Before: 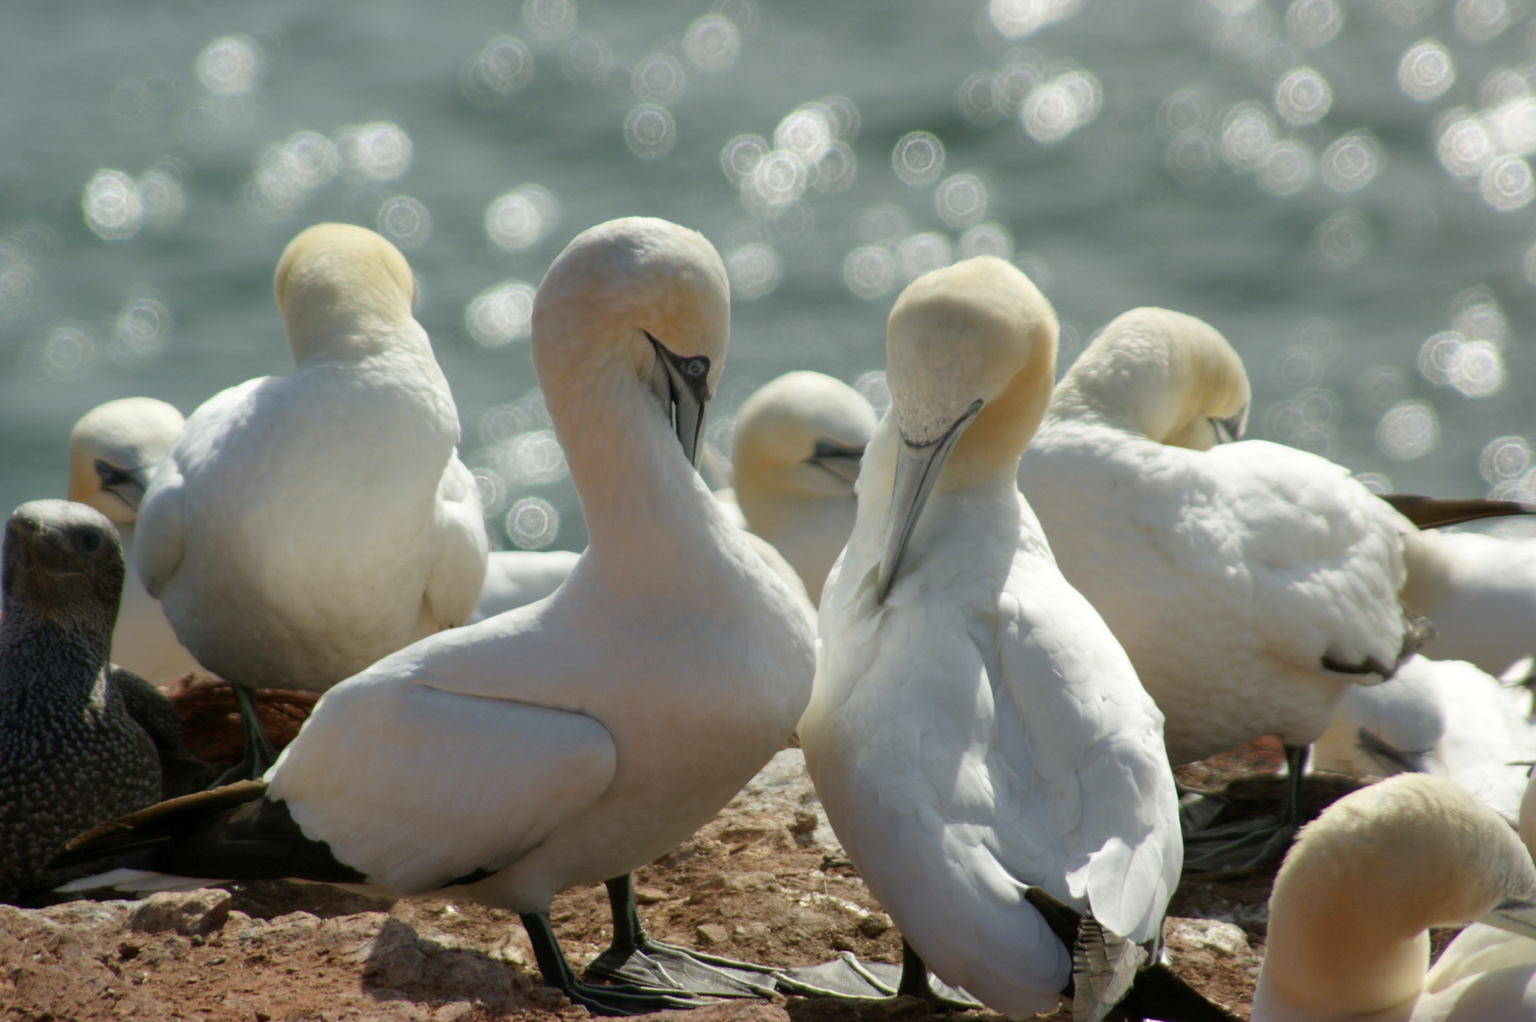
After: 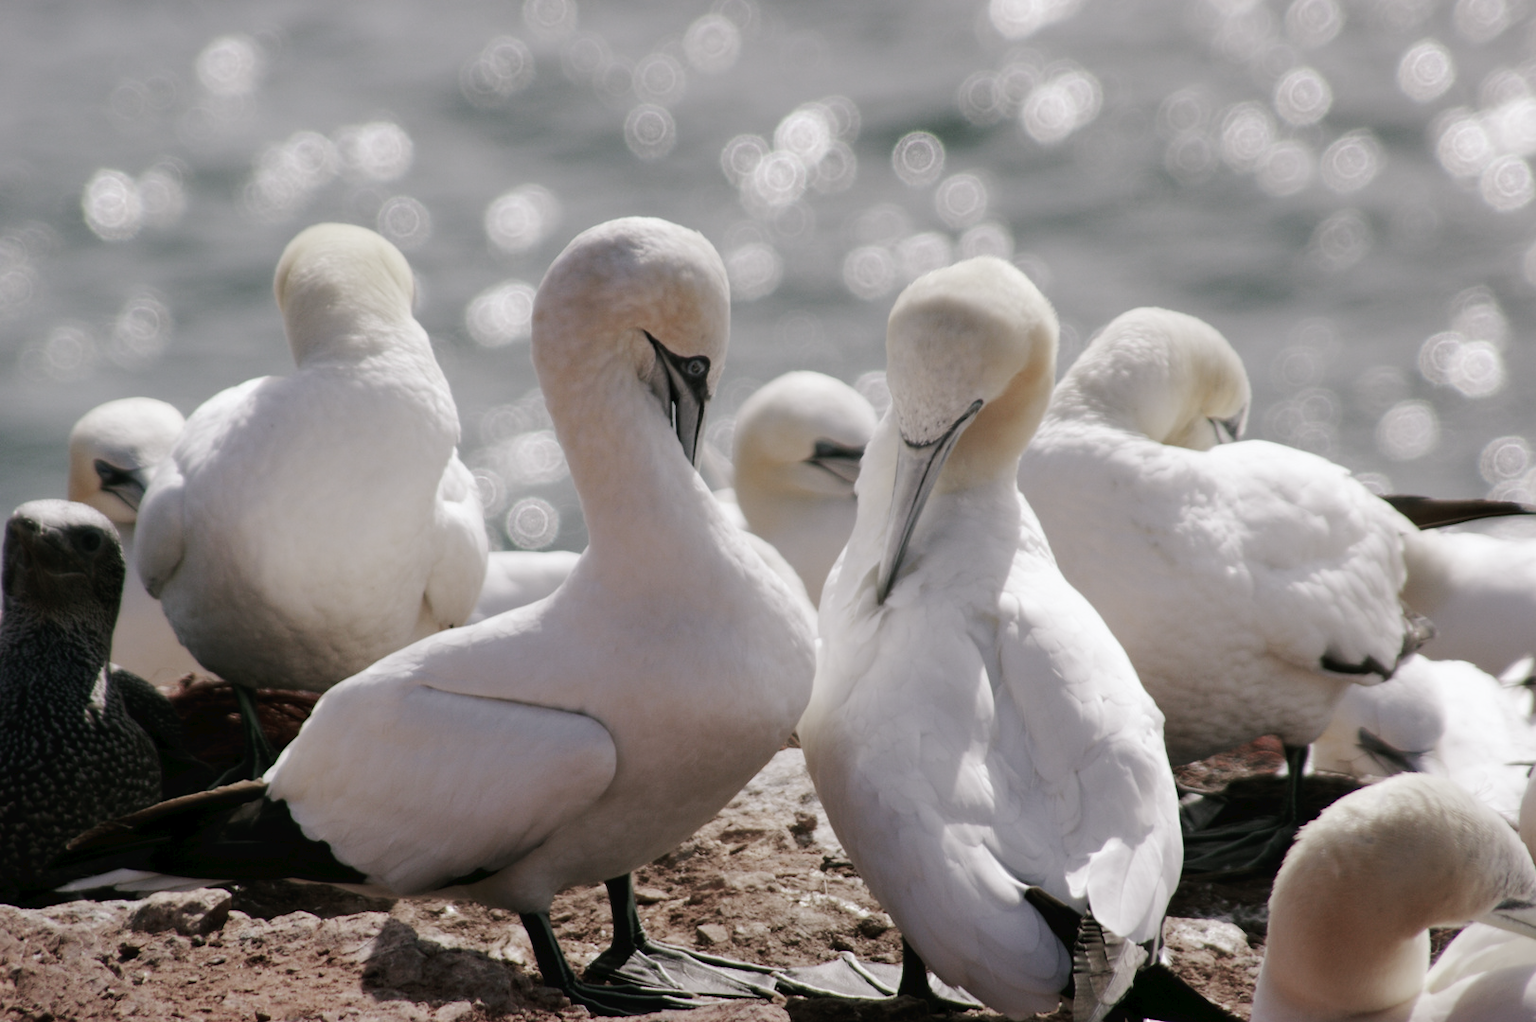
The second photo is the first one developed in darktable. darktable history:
tone curve: curves: ch0 [(0, 0) (0.003, 0.019) (0.011, 0.02) (0.025, 0.019) (0.044, 0.027) (0.069, 0.038) (0.1, 0.056) (0.136, 0.089) (0.177, 0.137) (0.224, 0.187) (0.277, 0.259) (0.335, 0.343) (0.399, 0.437) (0.468, 0.532) (0.543, 0.613) (0.623, 0.685) (0.709, 0.752) (0.801, 0.822) (0.898, 0.9) (1, 1)], preserve colors none
color look up table: target L [91.08, 91.88, 89.4, 82.05, 66.04, 66.33, 65.61, 58.8, 41.2, 35.64, 33.07, 2.278, 200.32, 81.92, 83.44, 76.4, 70.62, 62.81, 55.56, 55.38, 46.23, 46.81, 40.01, 32.8, 31.9, 23.36, 8.859, 86.9, 75.12, 75.08, 67.64, 49.33, 53.16, 59.37, 58.11, 59.43, 39.08, 36.59, 30.73, 31.7, 9.045, 1.137, 96.17, 90.61, 80.49, 65.94, 71.81, 44.95, 34.36], target a [-7.549, -14.63, -9.018, -31.92, -49.32, -19.39, -16.88, -4.209, -27.71, -8.044, -20.08, -6.413, 0, 3.849, 5.723, 5.213, 20.53, 3.63, 24.49, 5.159, 58.45, 45.68, 23.02, 35.43, 11.77, 24.31, 19.12, 5.585, 22.61, 24.93, 9.435, 63.11, 60.98, 26.12, 12.04, 12.14, 36.72, 17.89, 31.95, 2.856, 23.29, 8.387, -3.864, -15.41, -2.455, -18.78, -4.724, -7.893, -1.853], target b [28.43, 74.26, 9.41, 10.91, 43.24, 48.22, 24.43, 0.981, 23.7, 18.84, 10.88, 3.557, 0, 15.3, -0.933, 47.33, 6.252, 10.08, 25.07, 32.7, 18.65, 32.04, 3.384, 25.8, 15.78, 16.03, 10.52, -7.435, -11.69, -17.68, -23.15, -27.02, -41.05, -16.36, -16.64, -29.35, -34.61, -17.91, -3.746, -15.74, -33.88, -18.54, -2.434, -4.347, -6.806, -3.443, -17.99, -8.513, -1.951], num patches 49
